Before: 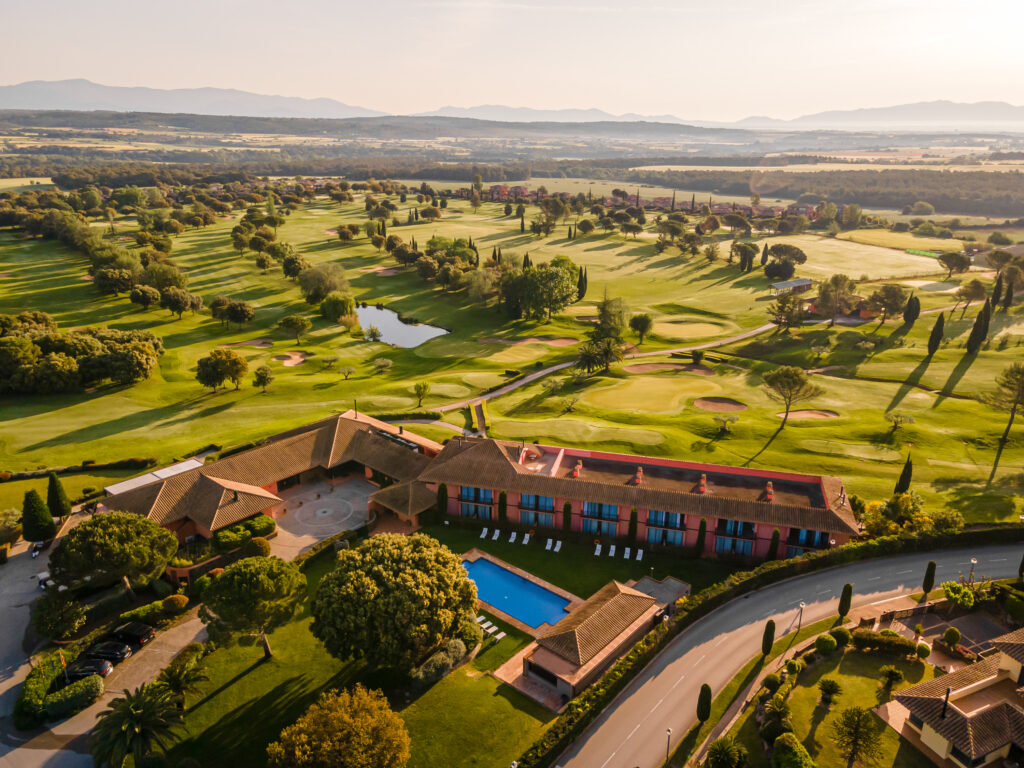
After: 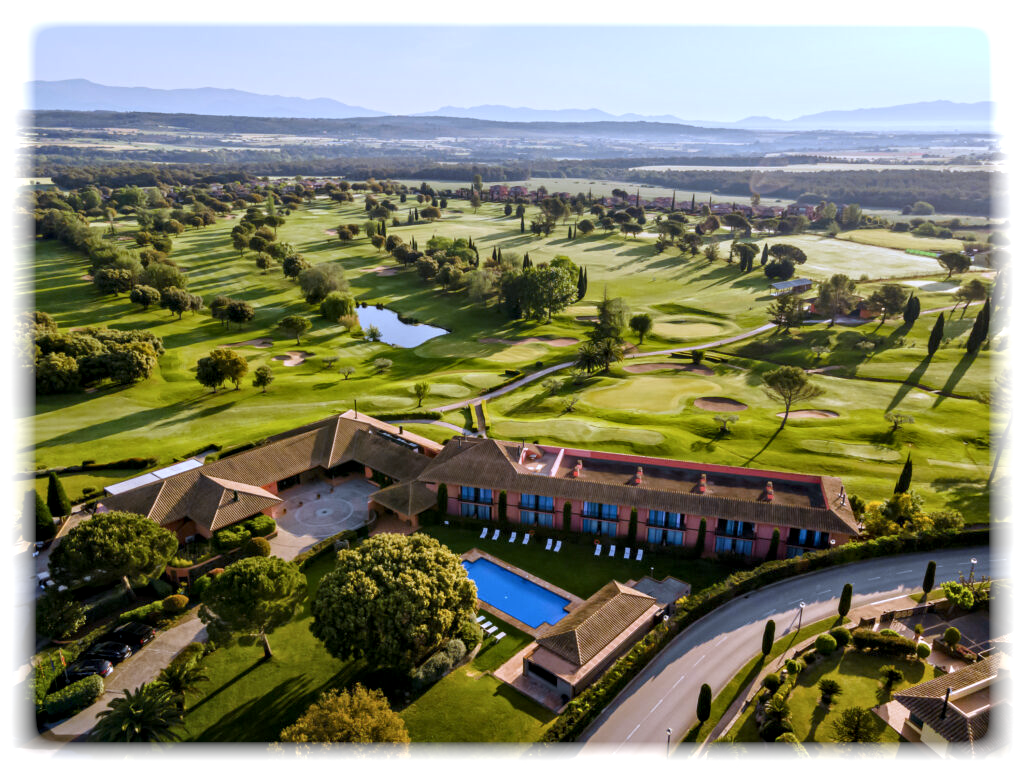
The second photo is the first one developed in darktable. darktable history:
contrast equalizer: y [[0.531, 0.548, 0.559, 0.557, 0.544, 0.527], [0.5 ×6], [0.5 ×6], [0 ×6], [0 ×6]]
vignetting: fall-off start 93%, fall-off radius 5%, brightness 1, saturation -0.49, automatic ratio true, width/height ratio 1.332, shape 0.04, unbound false
white balance: red 0.871, blue 1.249
